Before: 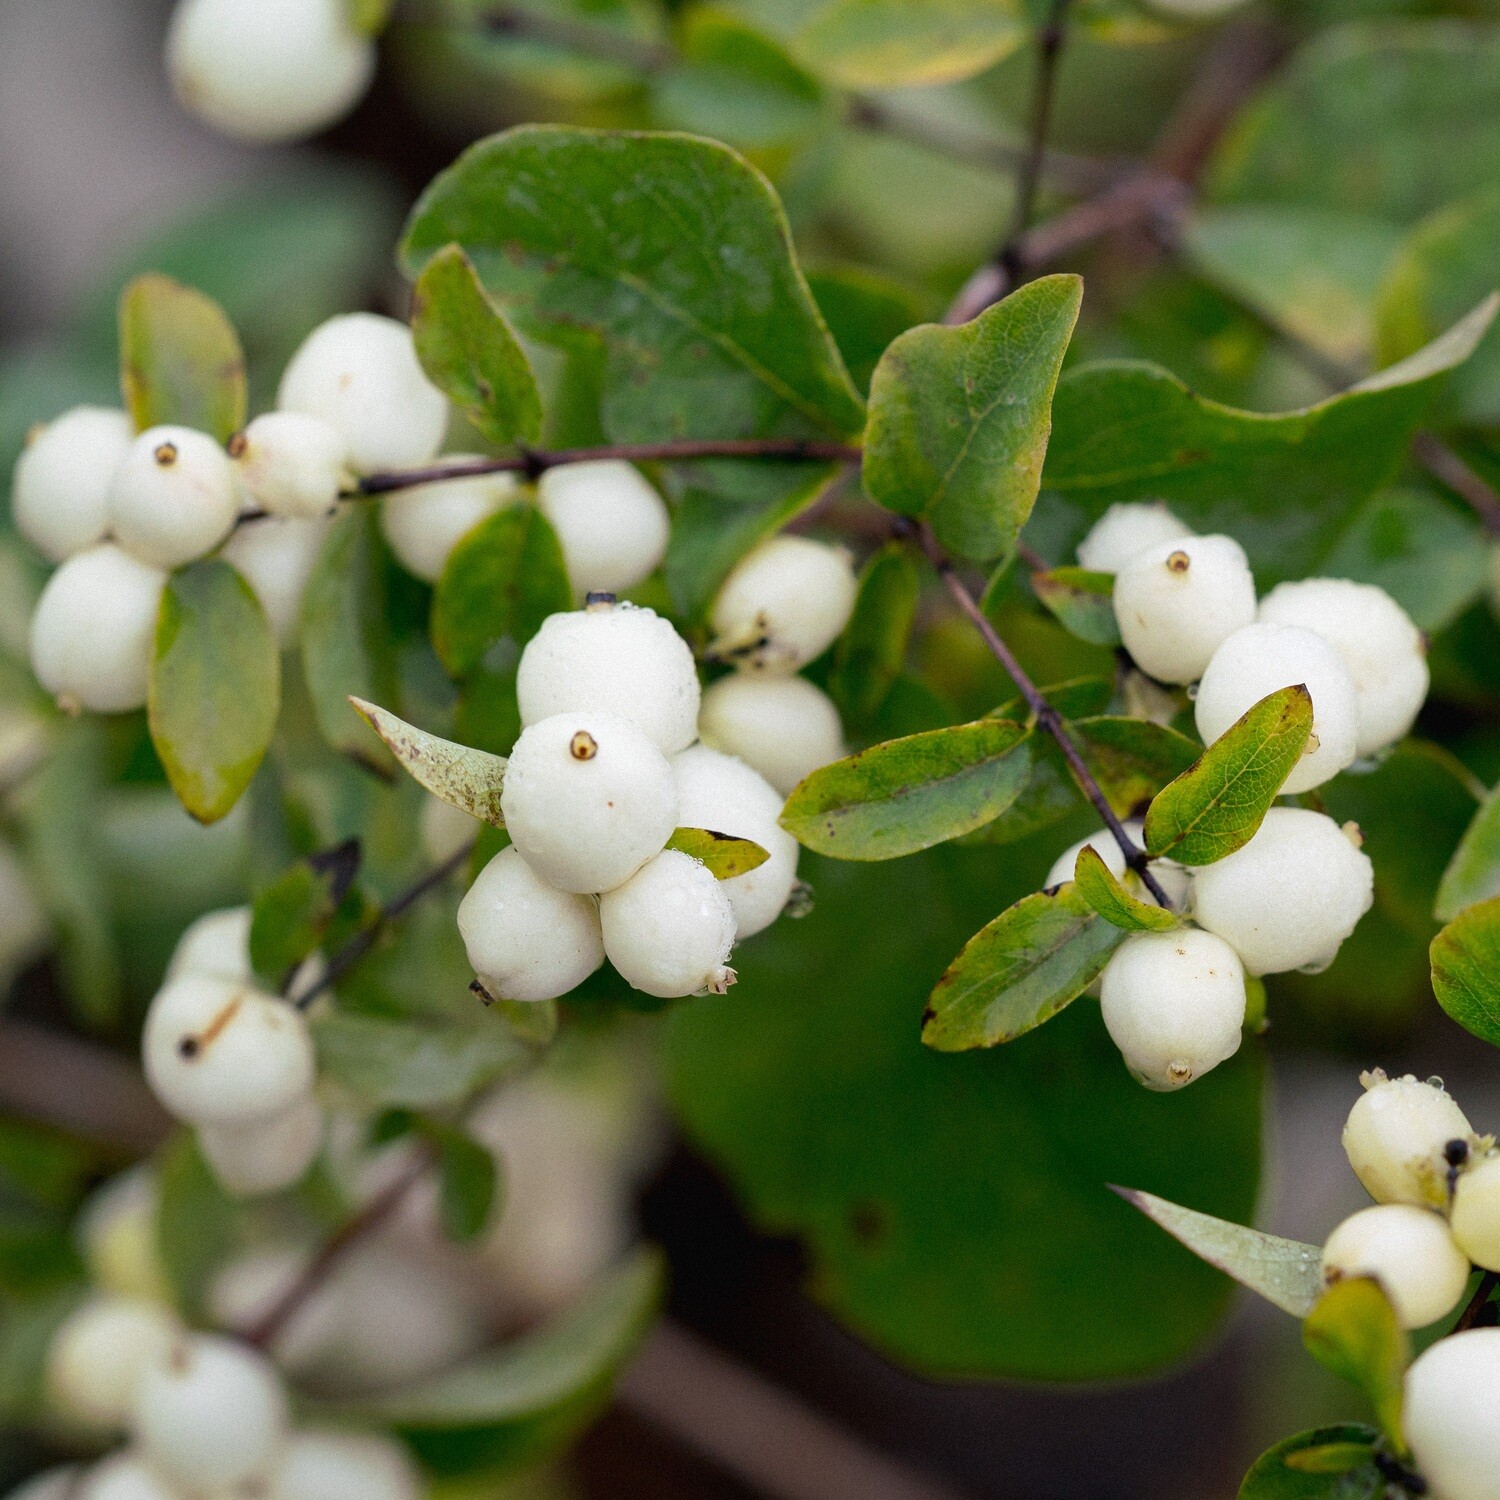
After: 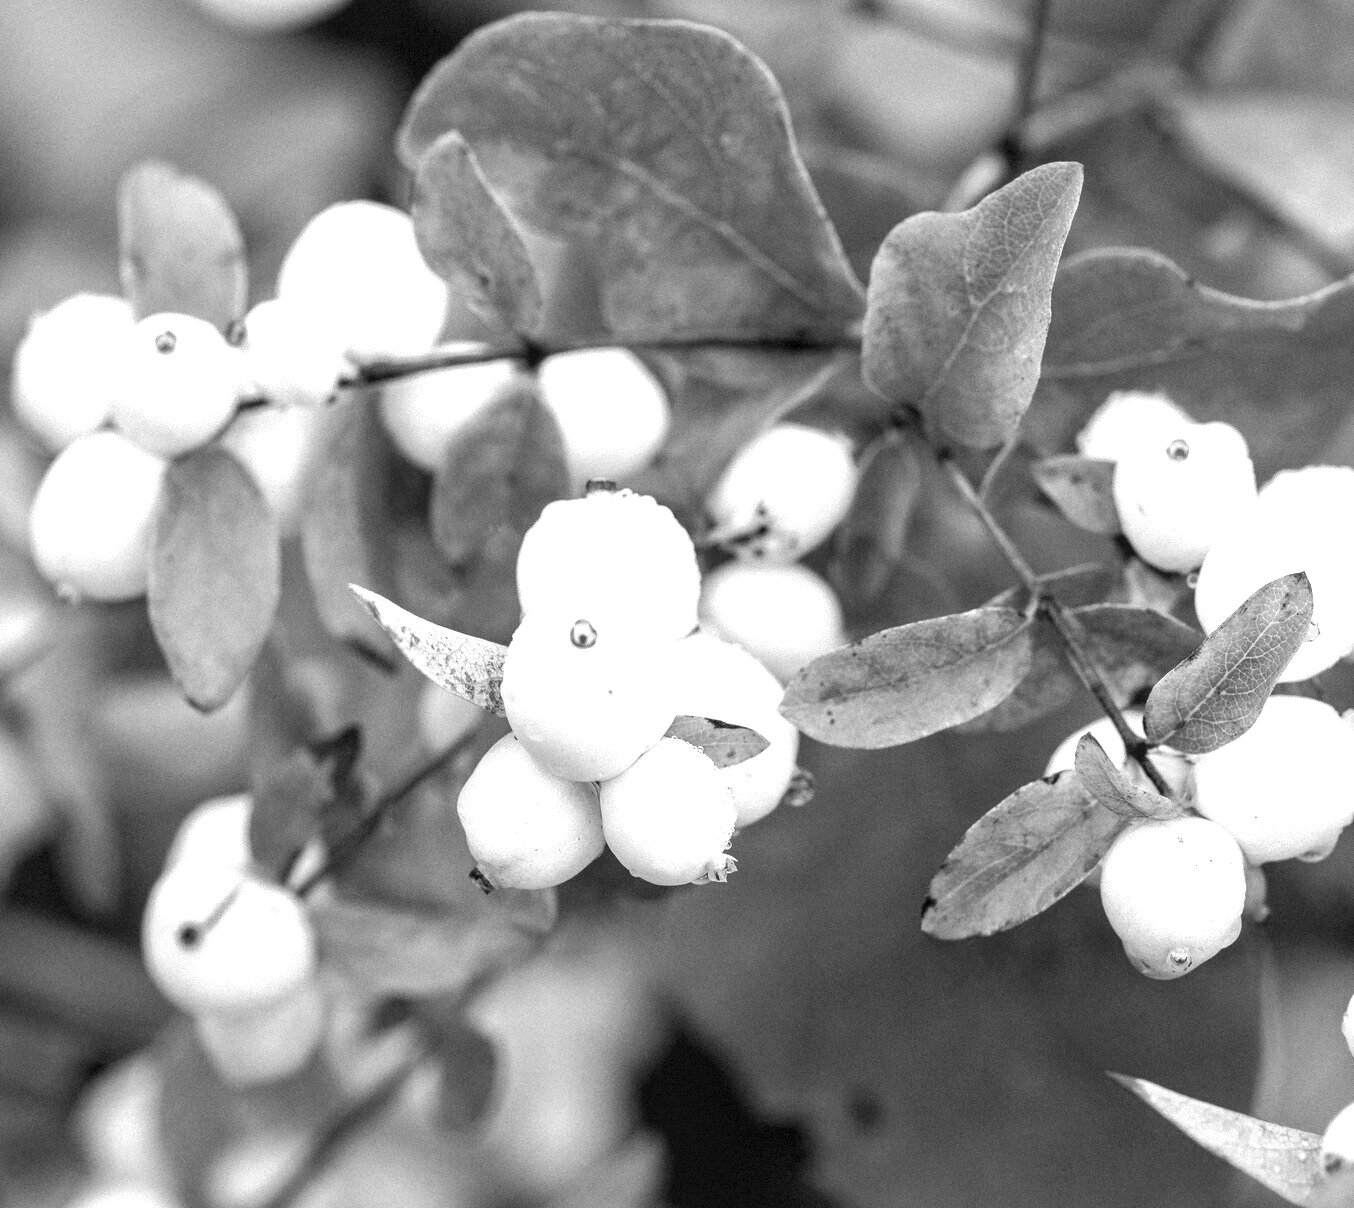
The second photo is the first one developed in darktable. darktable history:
monochrome: on, module defaults
exposure: black level correction 0, exposure 1 EV, compensate exposure bias true, compensate highlight preservation false
crop: top 7.49%, right 9.717%, bottom 11.943%
local contrast: on, module defaults
rotate and perspective: crop left 0, crop top 0
color balance rgb: shadows lift › hue 87.51°, highlights gain › chroma 1.62%, highlights gain › hue 55.1°, global offset › chroma 0.06%, global offset › hue 253.66°, linear chroma grading › global chroma 0.5%
white balance: emerald 1
